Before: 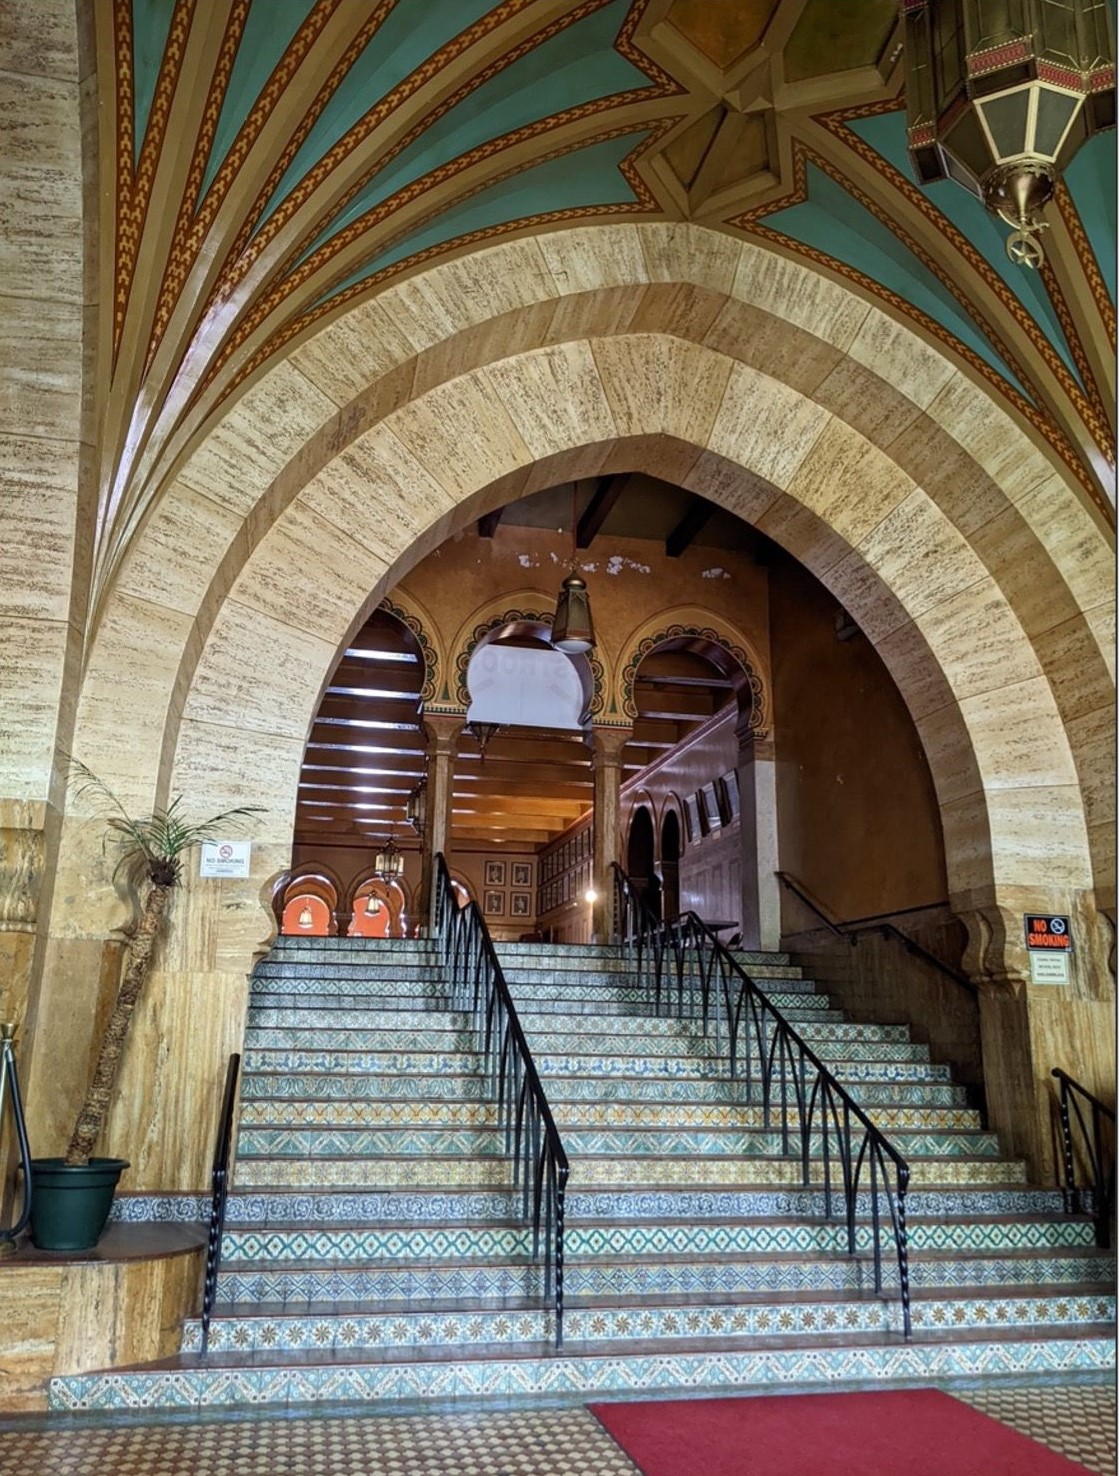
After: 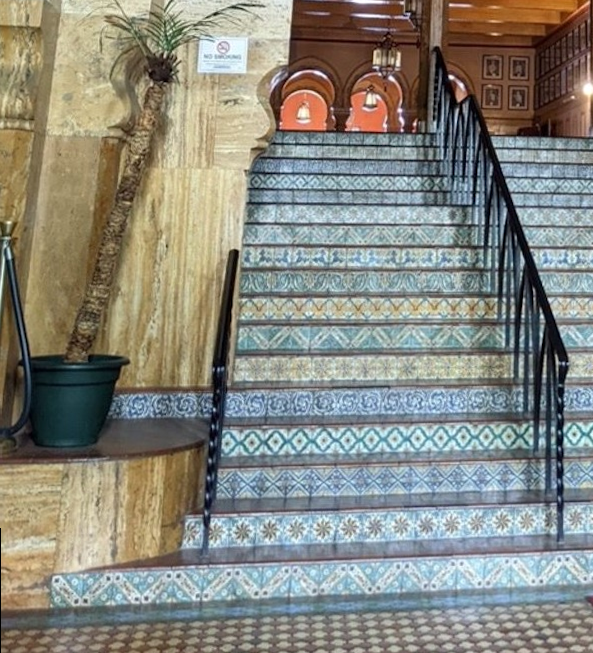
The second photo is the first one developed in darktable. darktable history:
tone equalizer: on, module defaults
rotate and perspective: rotation -0.45°, automatic cropping original format, crop left 0.008, crop right 0.992, crop top 0.012, crop bottom 0.988
crop and rotate: top 54.778%, right 46.61%, bottom 0.159%
